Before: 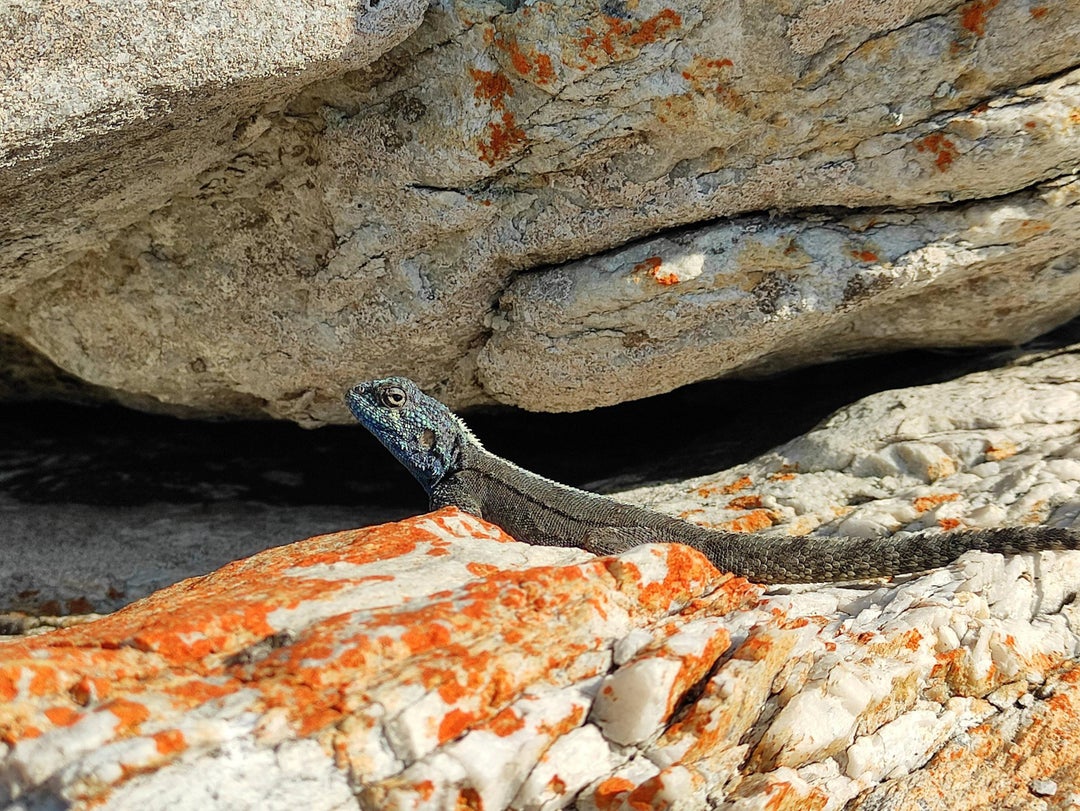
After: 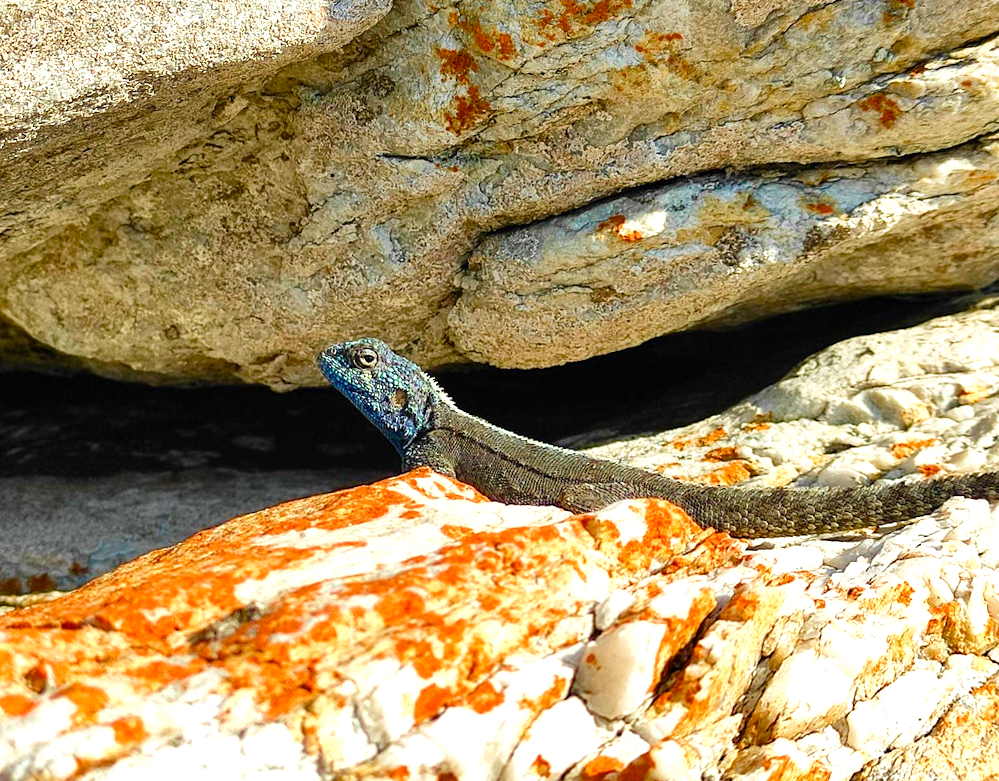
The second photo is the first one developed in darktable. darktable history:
rotate and perspective: rotation -1.68°, lens shift (vertical) -0.146, crop left 0.049, crop right 0.912, crop top 0.032, crop bottom 0.96
velvia: on, module defaults
color balance rgb: linear chroma grading › shadows -2.2%, linear chroma grading › highlights -15%, linear chroma grading › global chroma -10%, linear chroma grading › mid-tones -10%, perceptual saturation grading › global saturation 45%, perceptual saturation grading › highlights -50%, perceptual saturation grading › shadows 30%, perceptual brilliance grading › global brilliance 18%, global vibrance 45%
